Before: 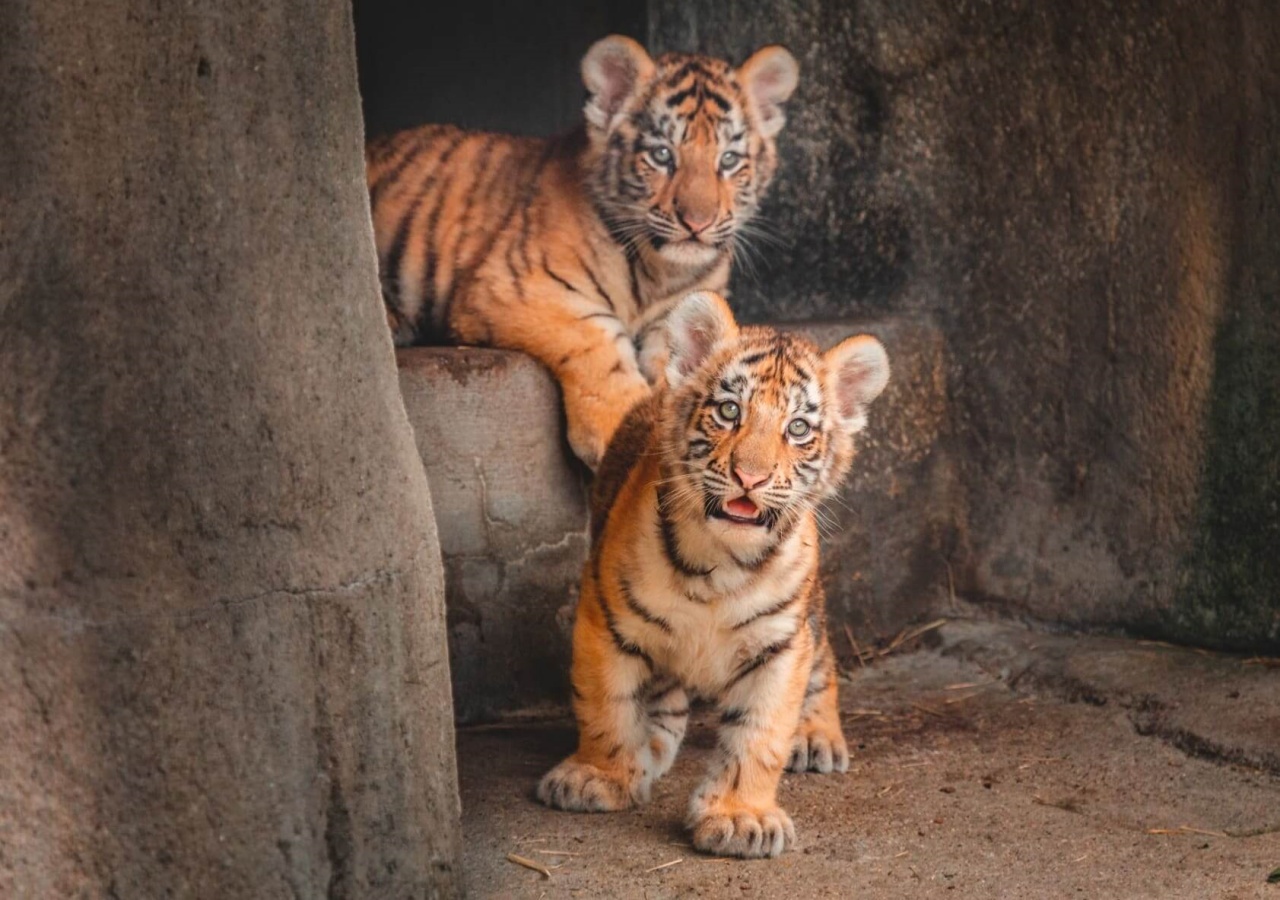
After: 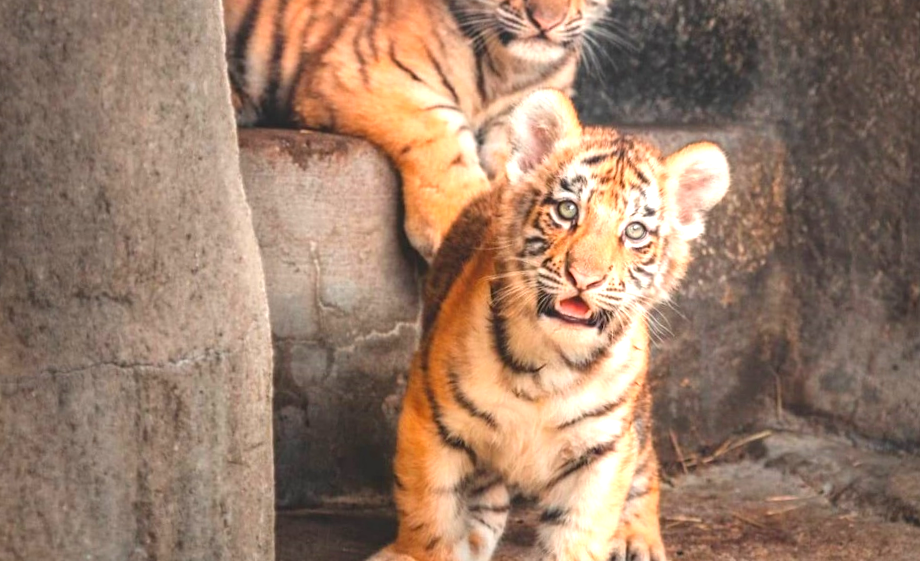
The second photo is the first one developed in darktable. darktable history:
crop and rotate: angle -3.37°, left 9.79%, top 20.73%, right 12.42%, bottom 11.82%
exposure: black level correction 0, exposure 1 EV, compensate highlight preservation false
